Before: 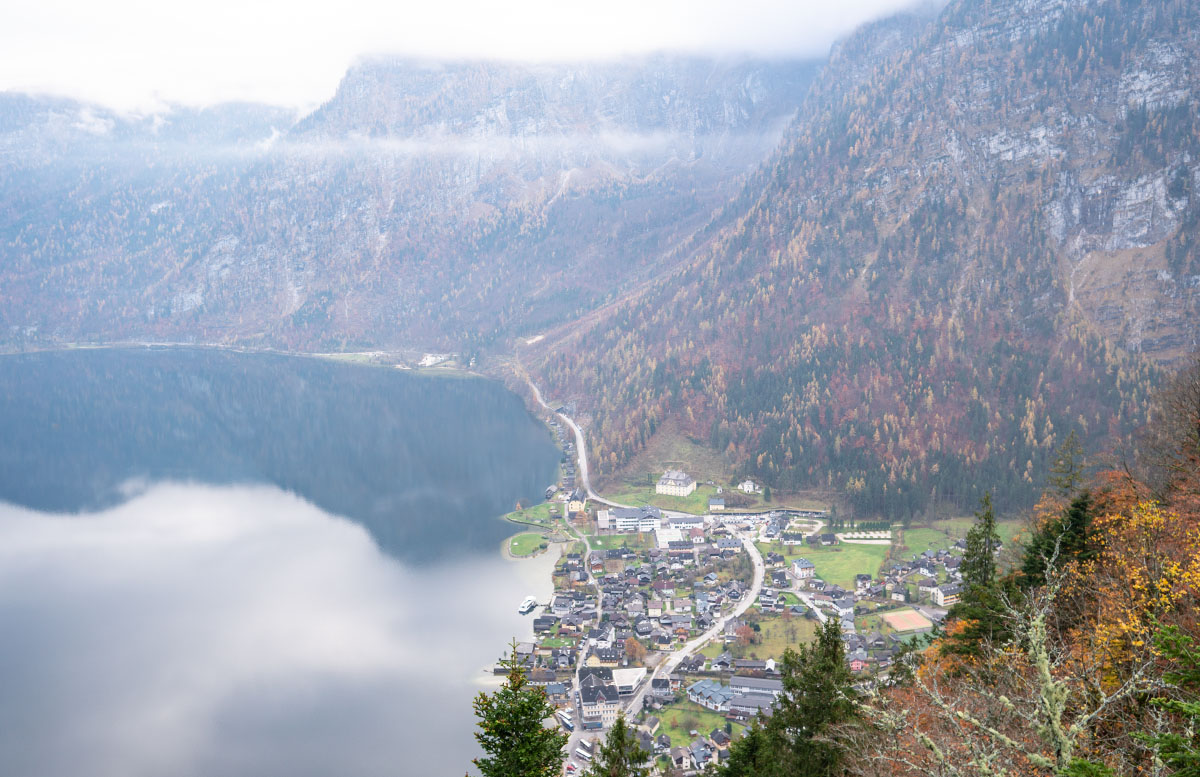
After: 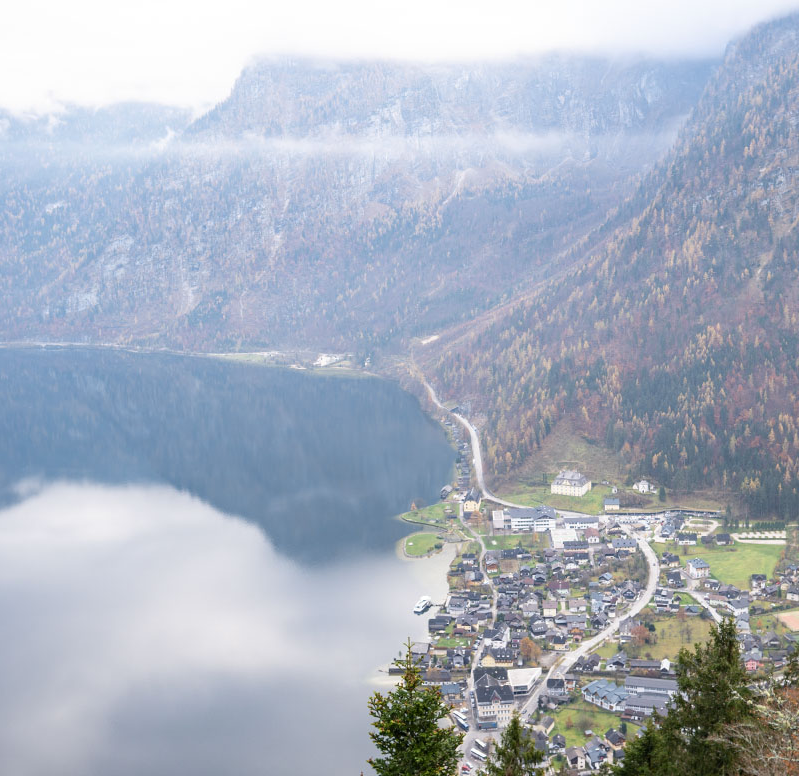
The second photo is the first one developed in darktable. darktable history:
color contrast: green-magenta contrast 0.81
color balance: contrast fulcrum 17.78%
crop and rotate: left 8.786%, right 24.548%
